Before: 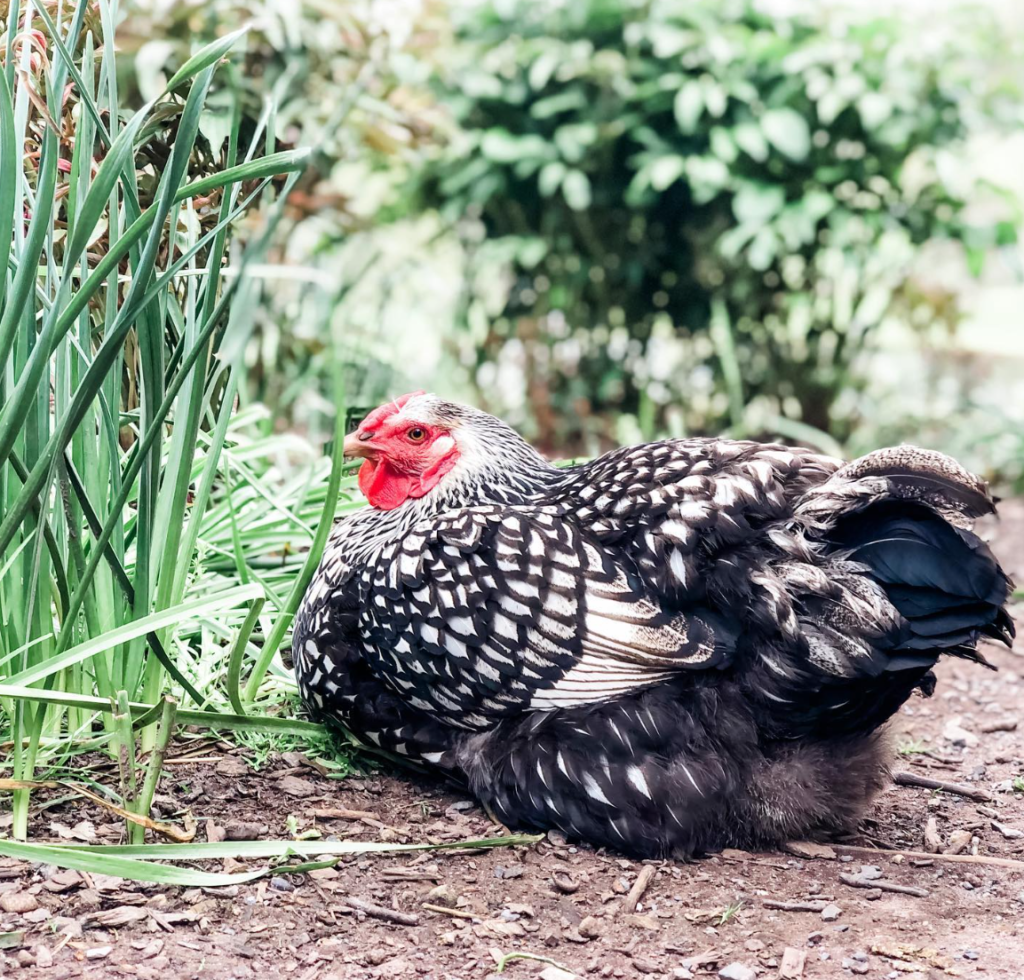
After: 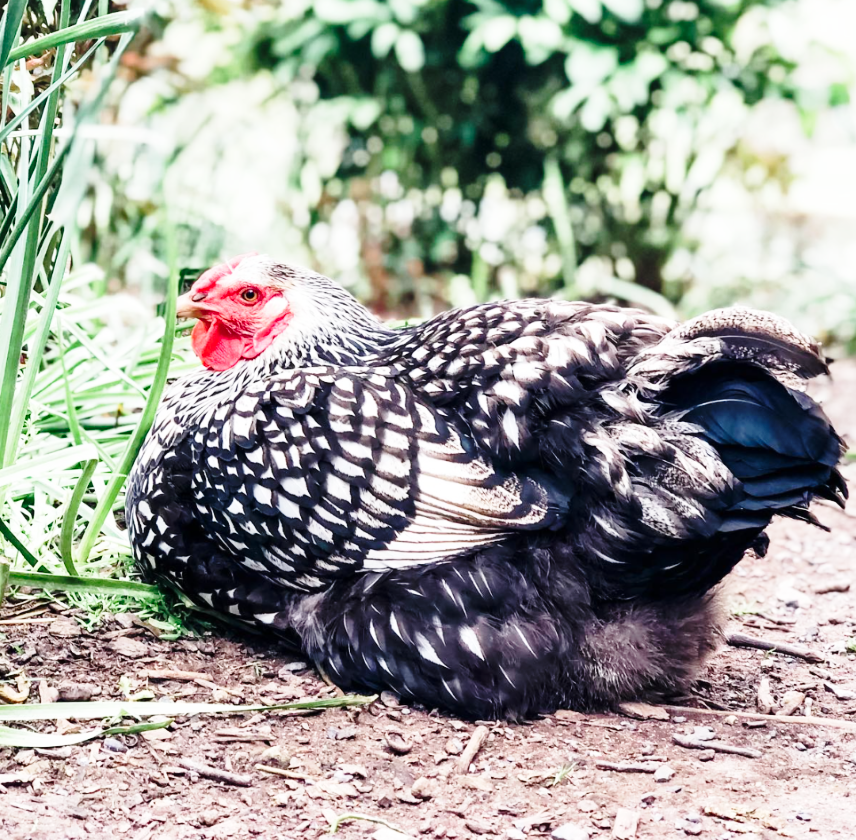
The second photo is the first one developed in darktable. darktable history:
crop: left 16.315%, top 14.246%
base curve: curves: ch0 [(0, 0) (0.028, 0.03) (0.121, 0.232) (0.46, 0.748) (0.859, 0.968) (1, 1)], preserve colors none
shadows and highlights: shadows 29.32, highlights -29.32, low approximation 0.01, soften with gaussian
